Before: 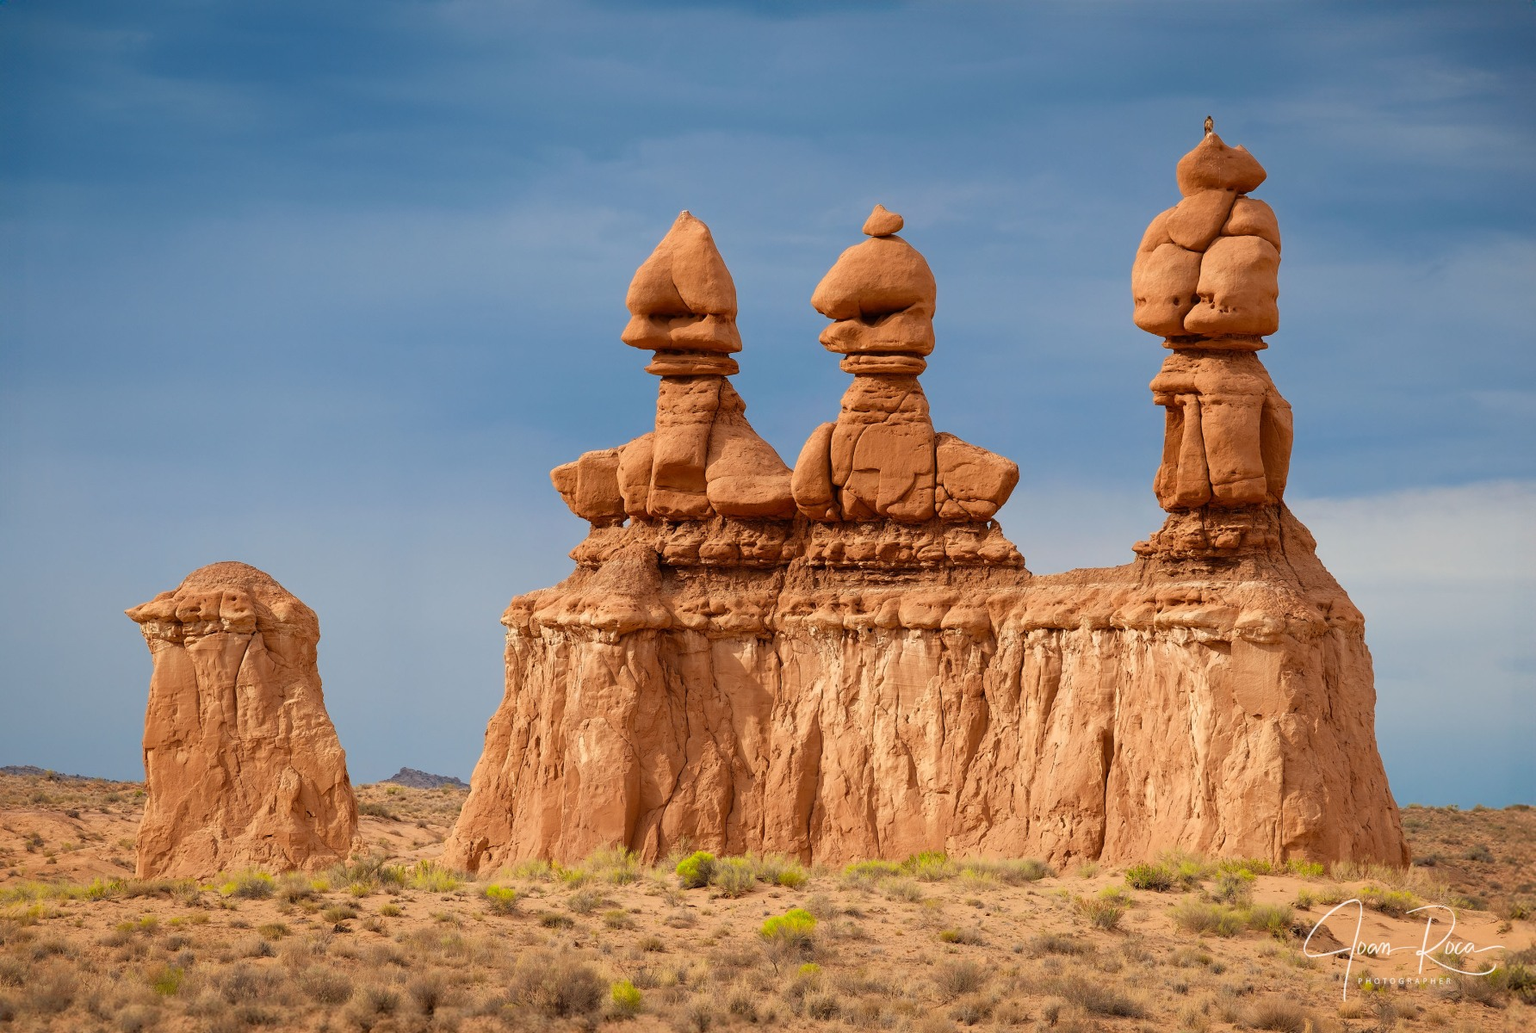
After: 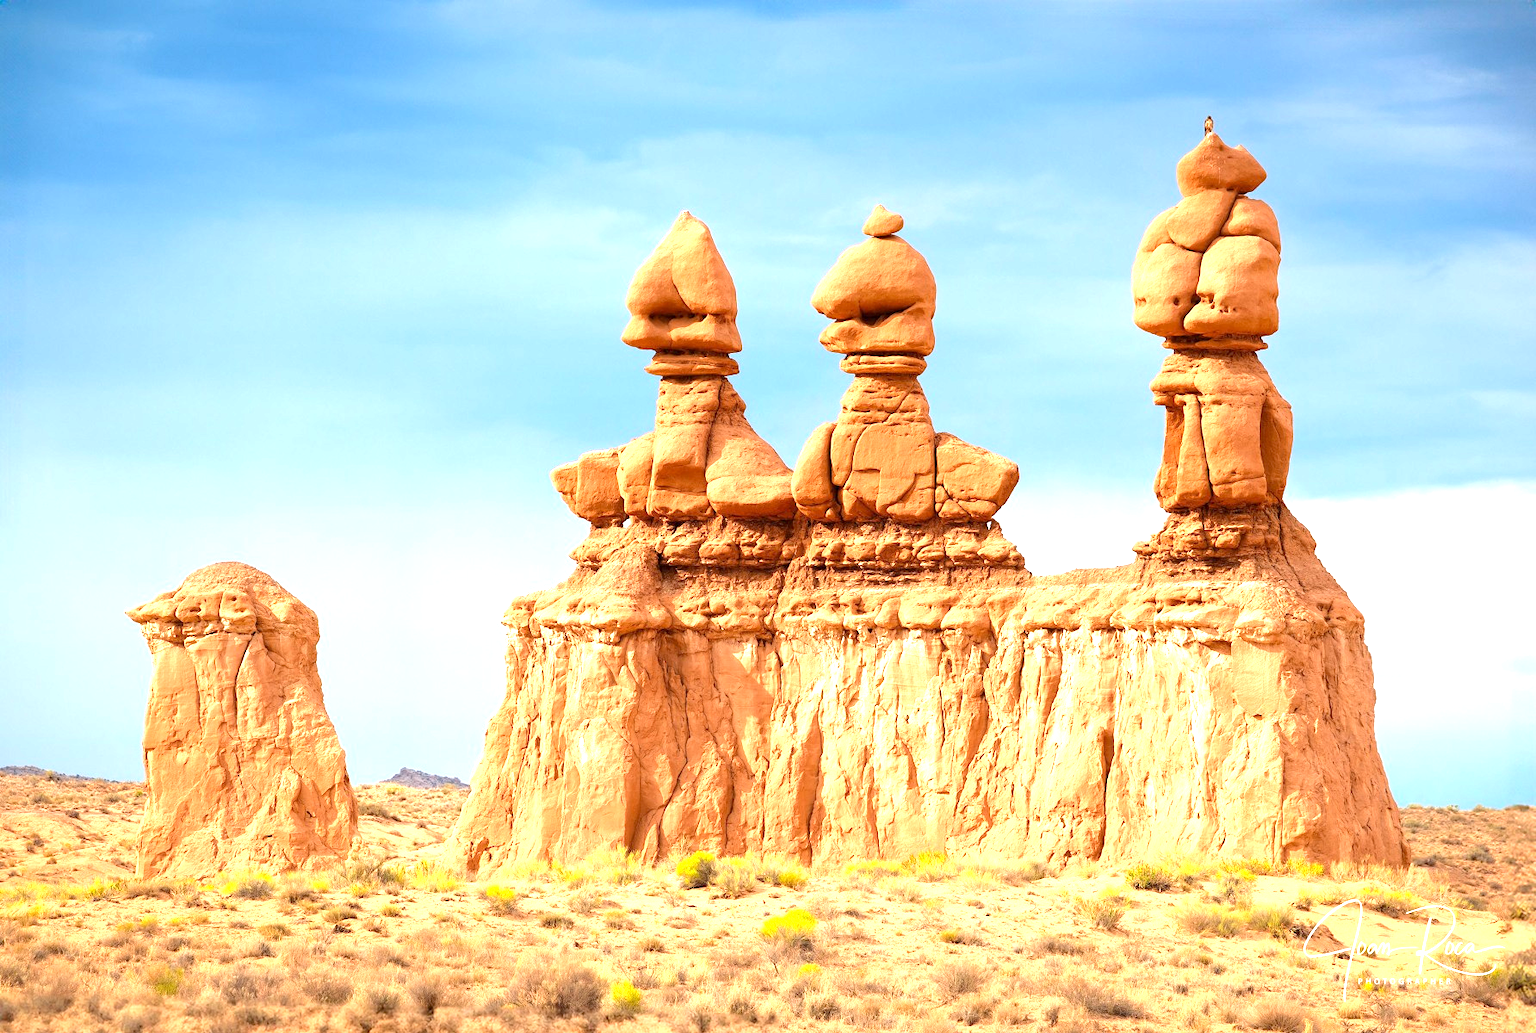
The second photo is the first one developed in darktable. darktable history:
exposure: black level correction 0.001, exposure 1.646 EV, compensate exposure bias true, compensate highlight preservation false
